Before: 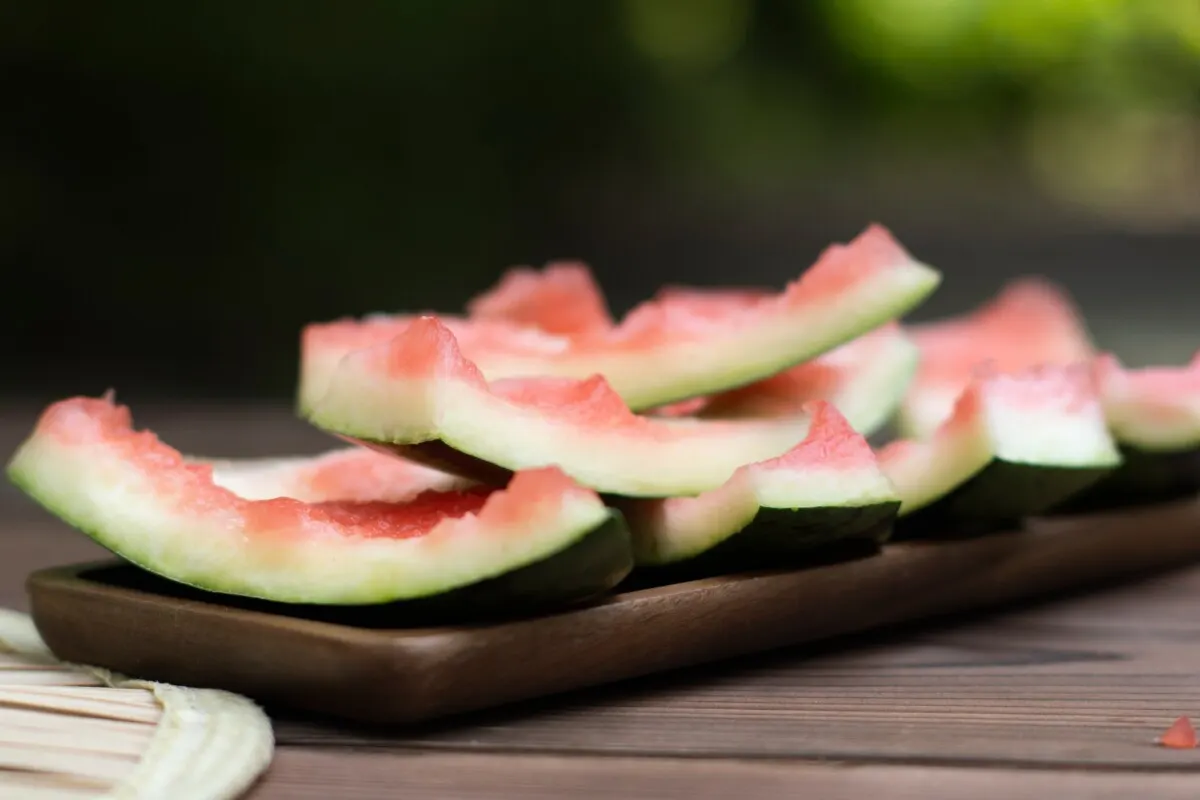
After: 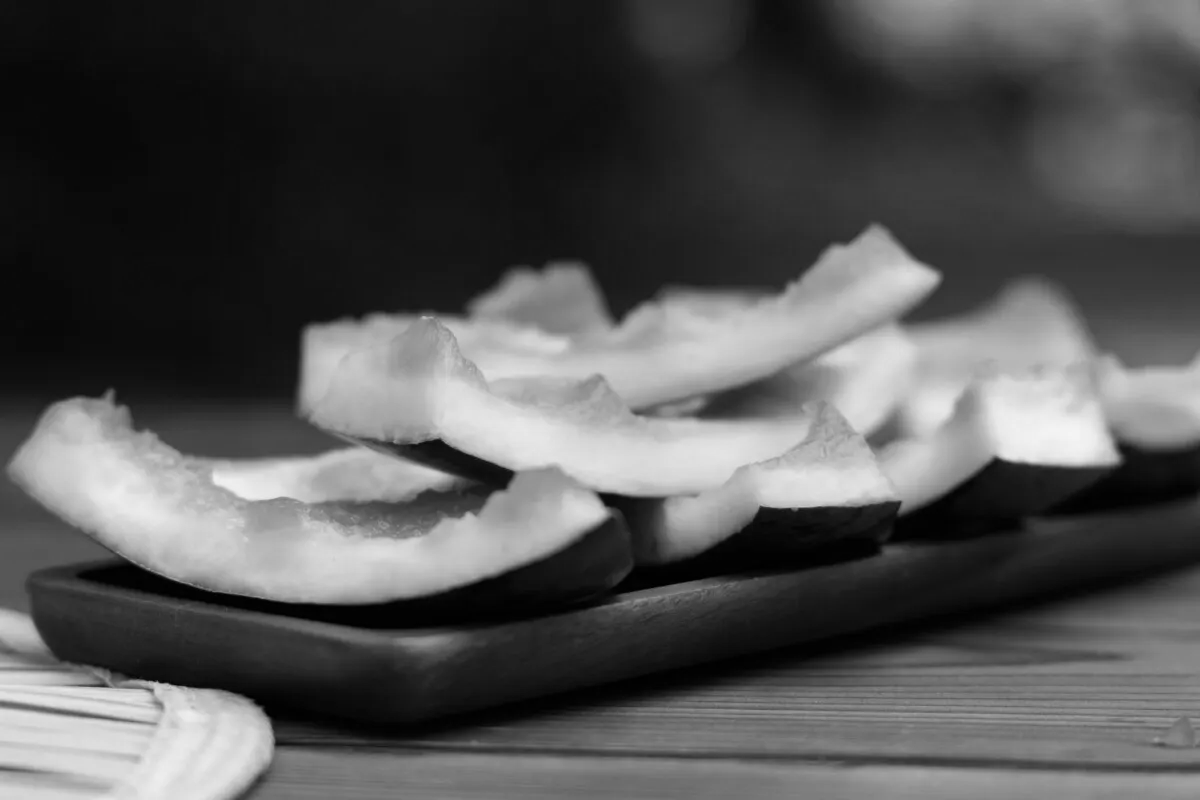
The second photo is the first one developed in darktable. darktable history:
color calibration: output gray [0.31, 0.36, 0.33, 0], illuminant as shot in camera, x 0.358, y 0.373, temperature 4628.91 K
